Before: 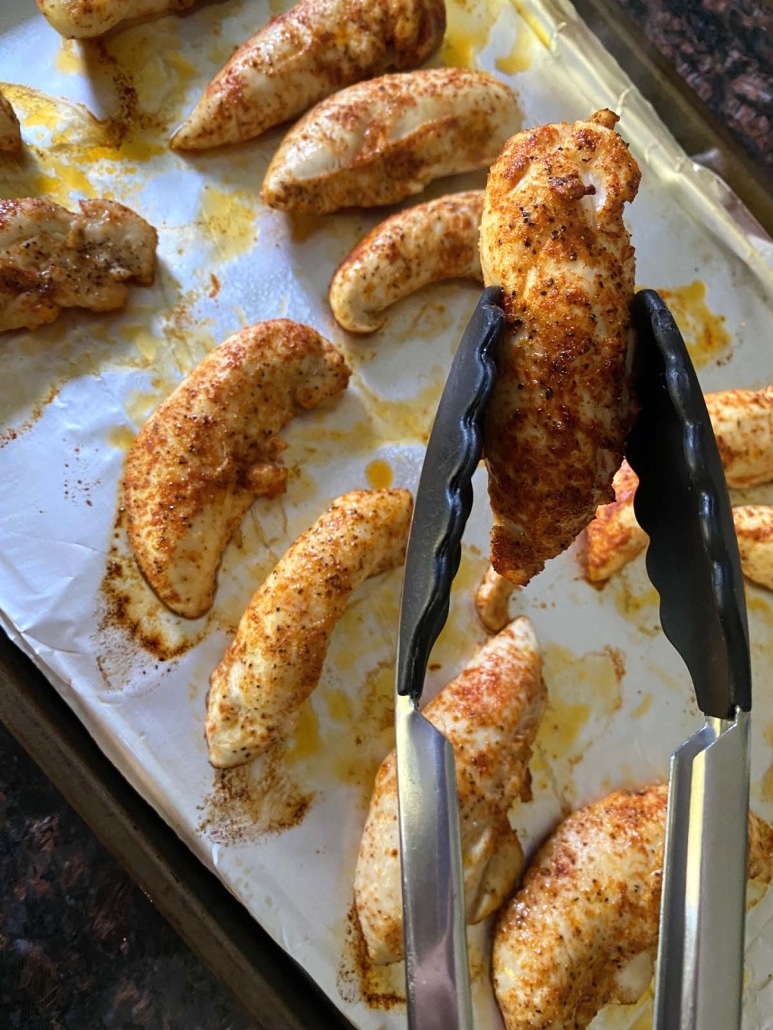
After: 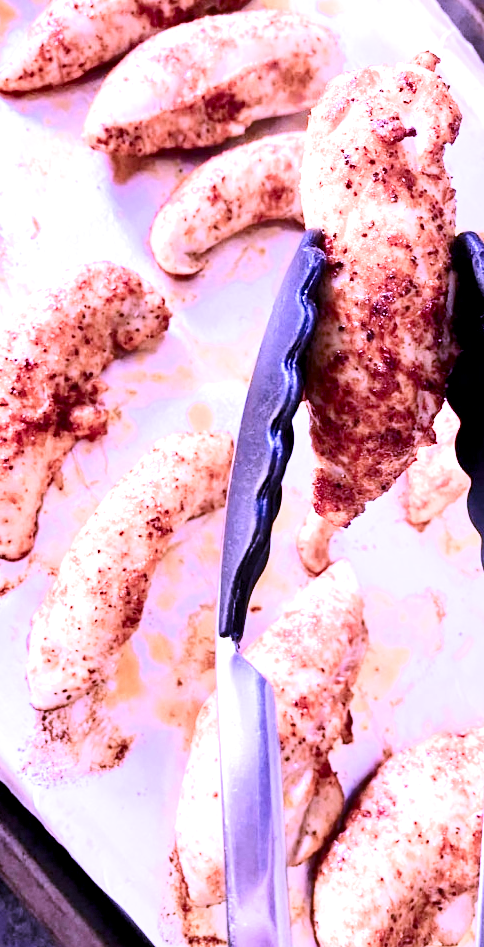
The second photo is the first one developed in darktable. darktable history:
crop and rotate: left 23.22%, top 5.637%, right 14.081%, bottom 2.339%
contrast brightness saturation: contrast 0.29
filmic rgb: black relative exposure -4.75 EV, white relative exposure 4.05 EV, hardness 2.83
exposure: black level correction 0.001, exposure 2.591 EV, compensate highlight preservation false
color calibration: illuminant custom, x 0.38, y 0.48, temperature 4473.76 K
shadows and highlights: shadows 52.75, soften with gaussian
